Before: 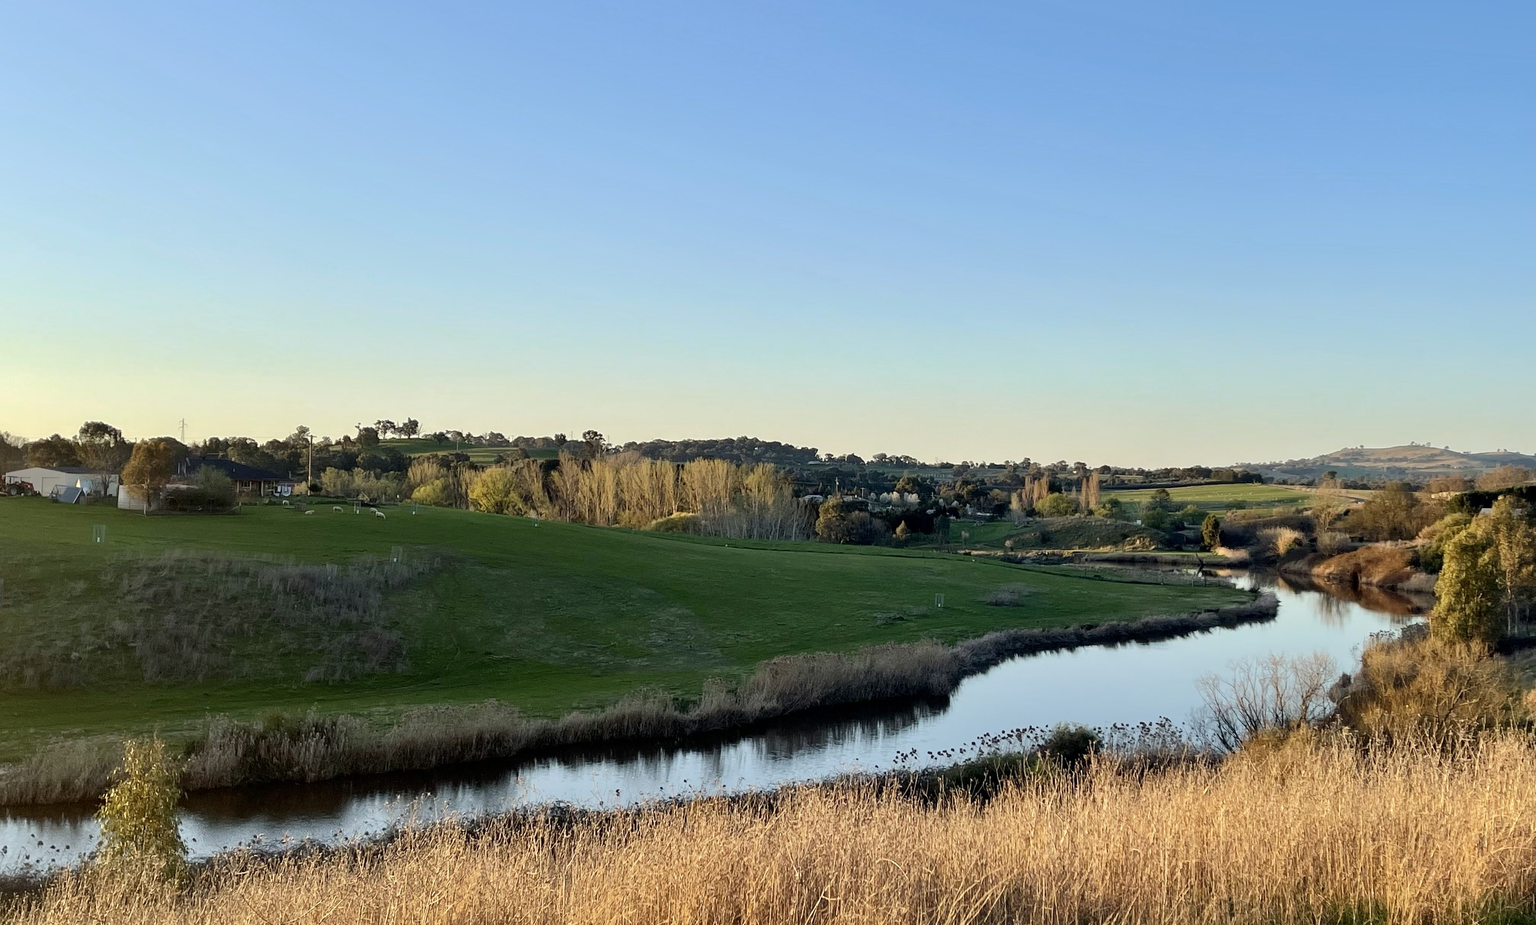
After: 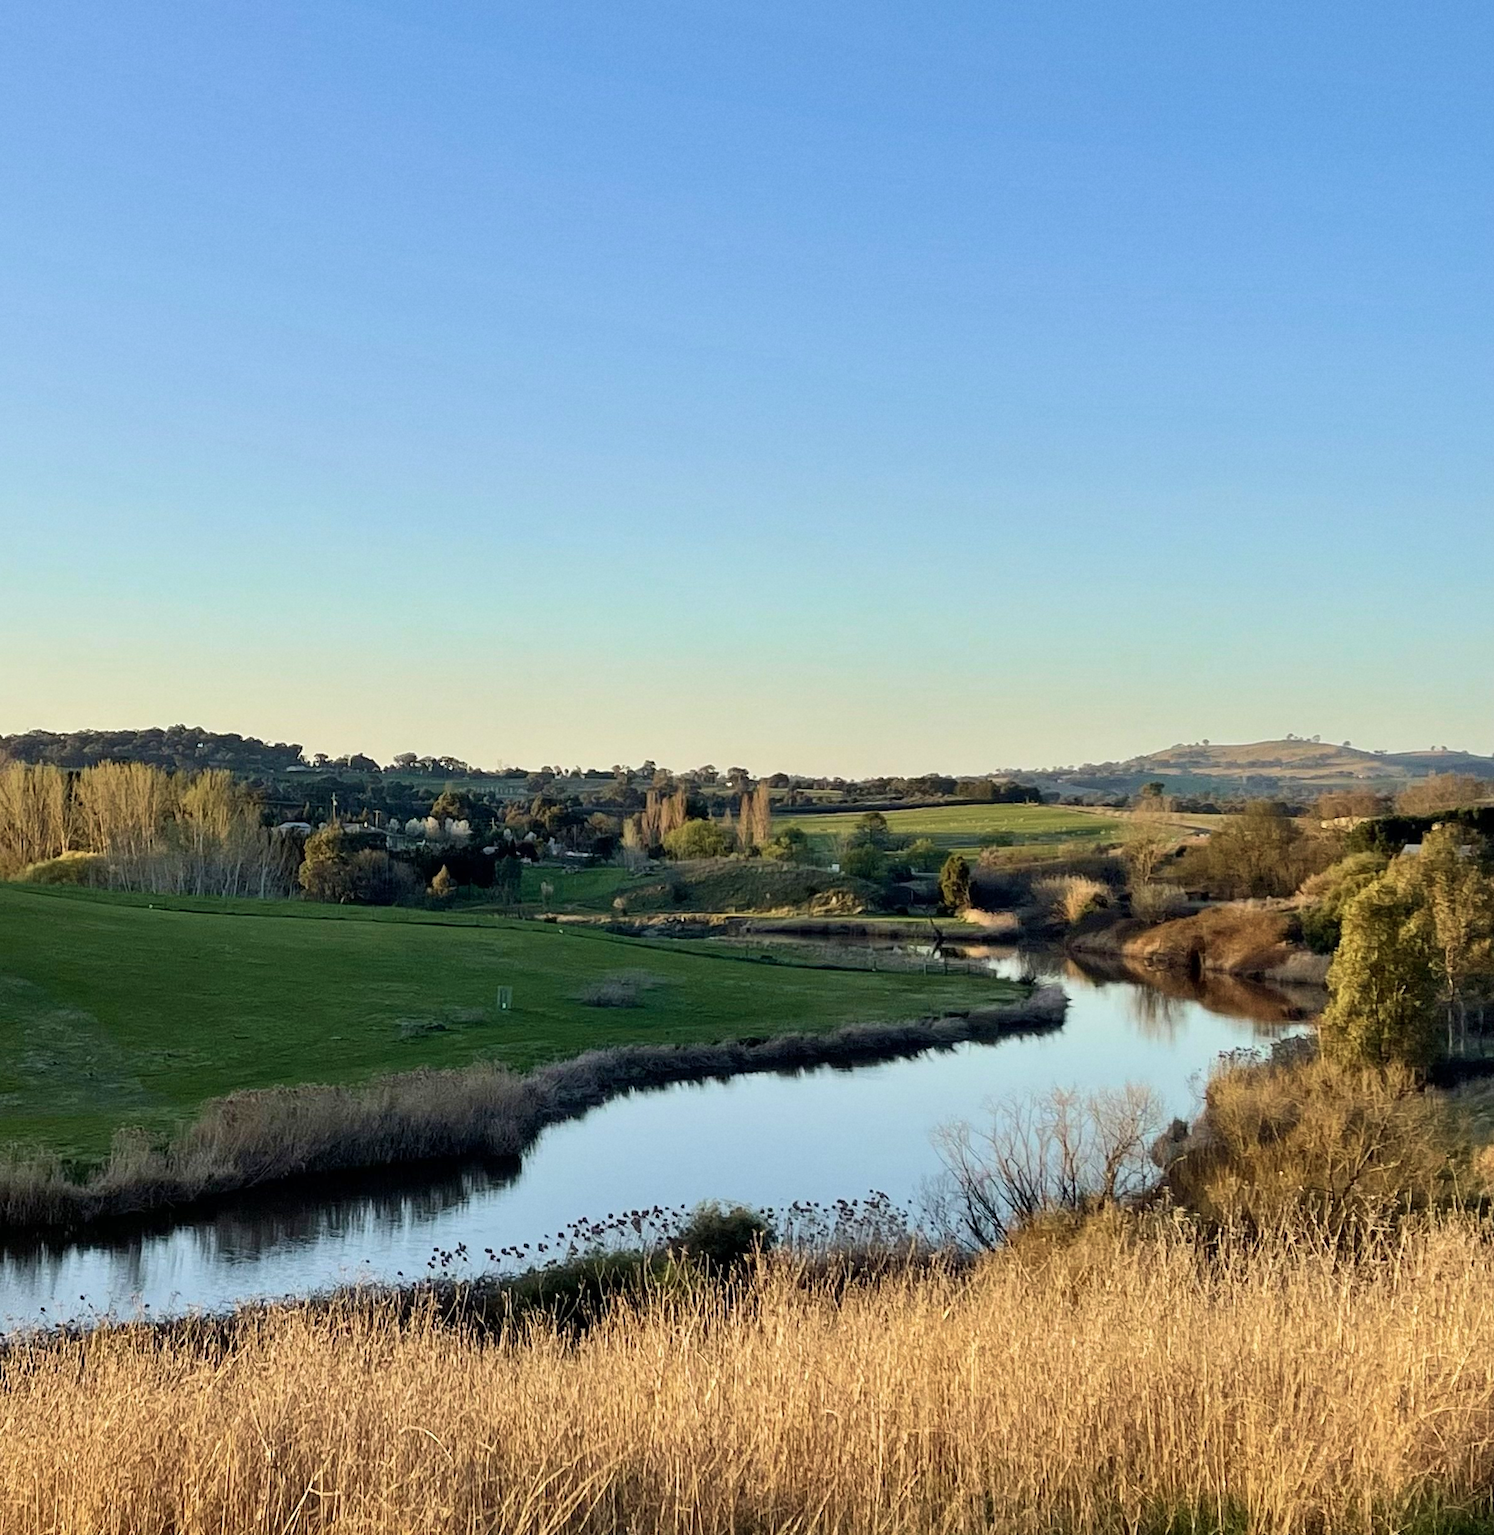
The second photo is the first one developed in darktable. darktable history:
velvia: on, module defaults
tone equalizer: on, module defaults
crop: left 41.402%
grain: coarseness 14.57 ISO, strength 8.8%
